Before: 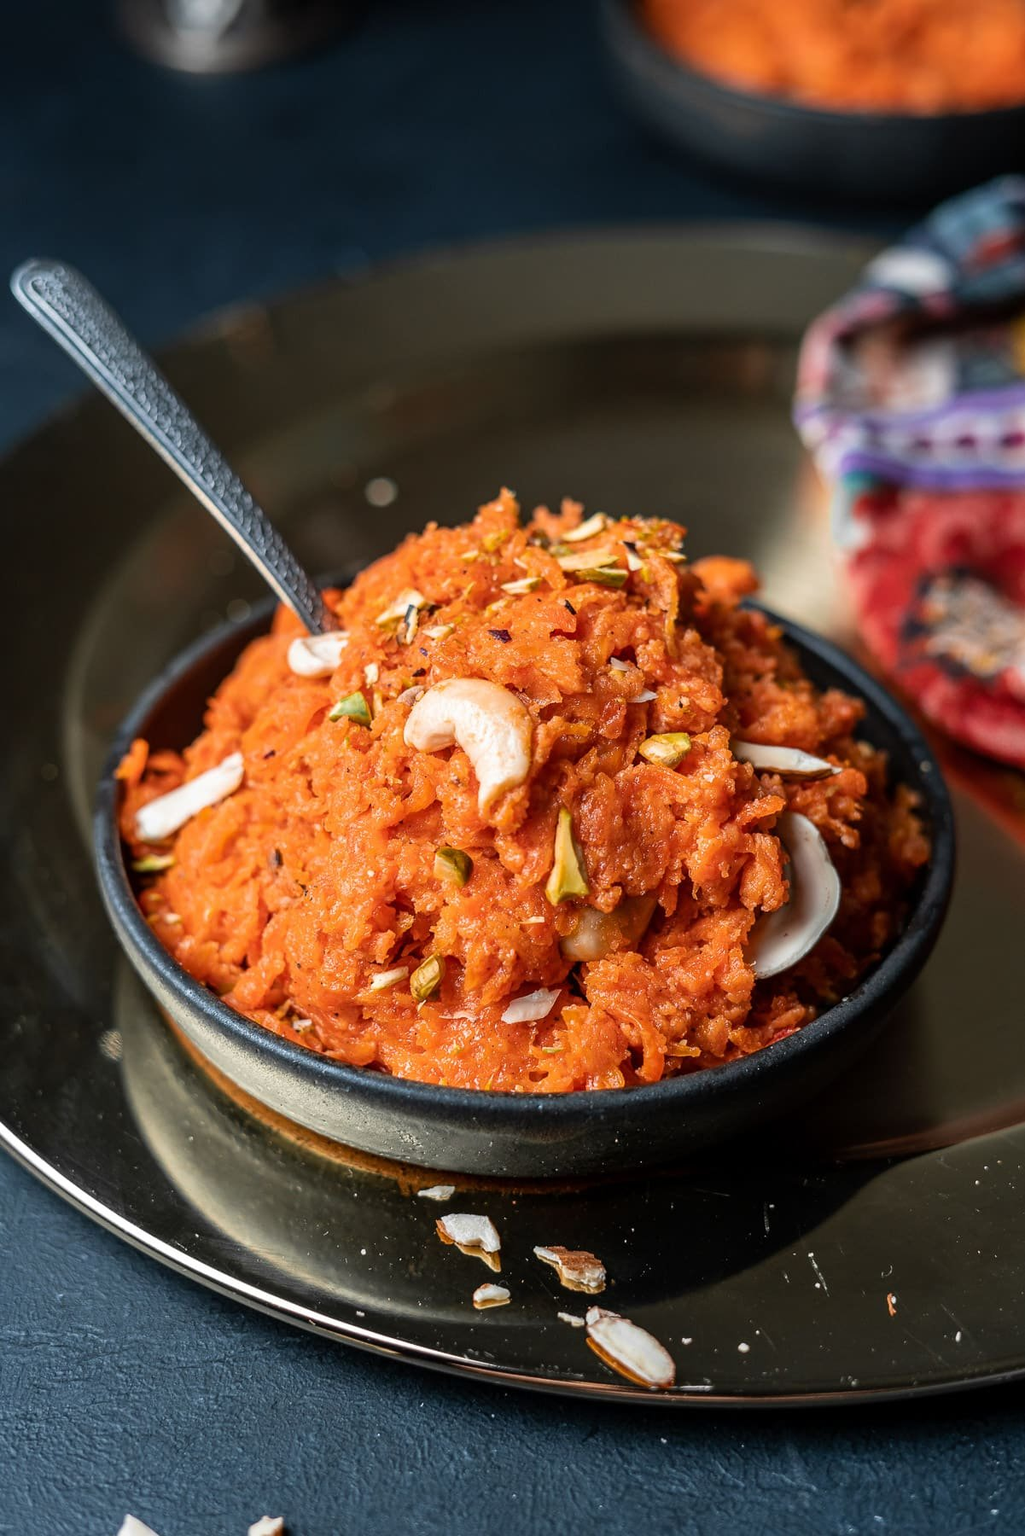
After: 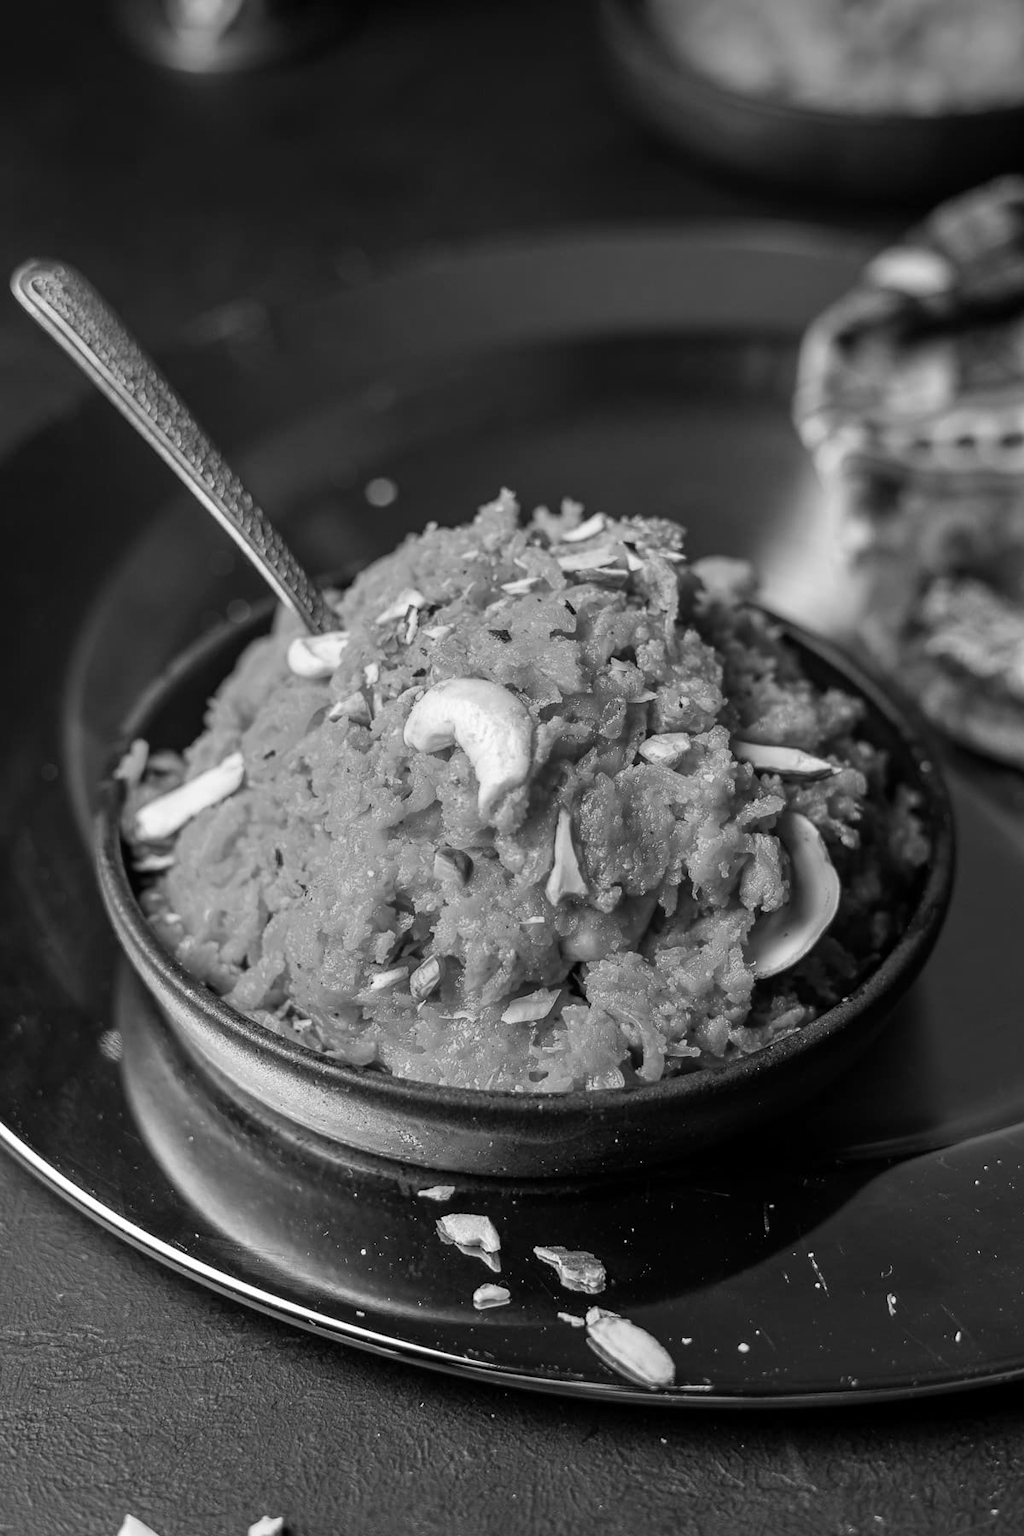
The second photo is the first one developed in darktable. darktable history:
monochrome: a 1.94, b -0.638
color zones: curves: ch1 [(0.24, 0.629) (0.75, 0.5)]; ch2 [(0.255, 0.454) (0.745, 0.491)], mix 102.12%
